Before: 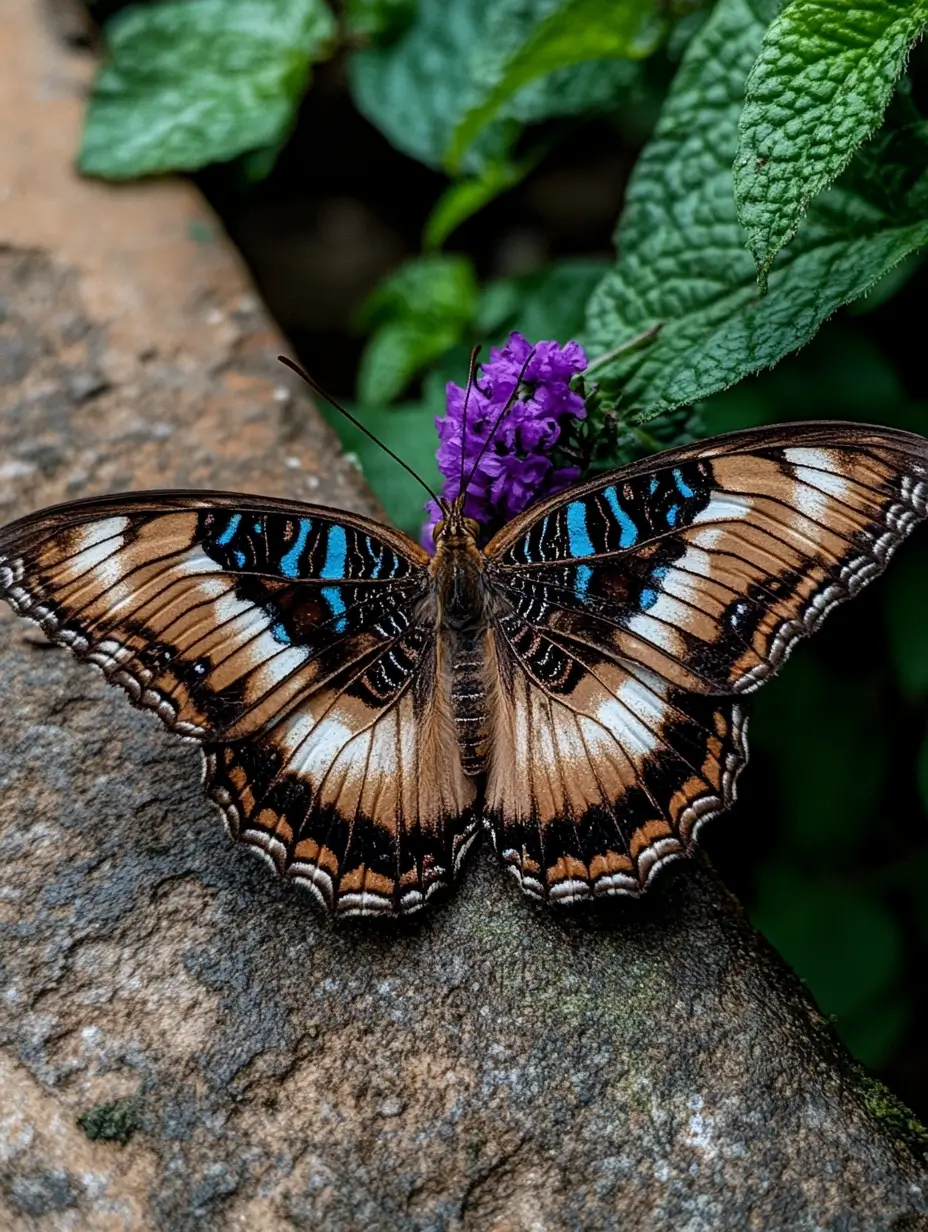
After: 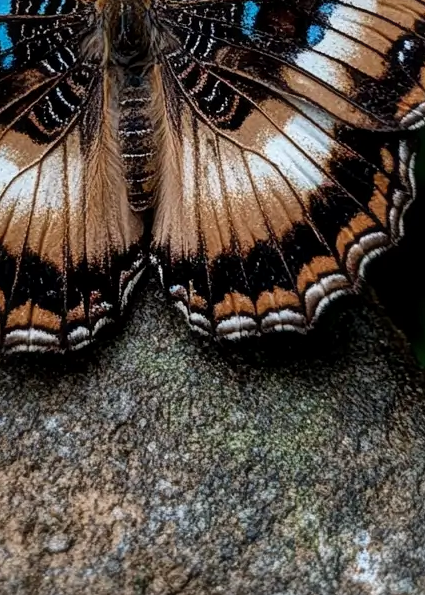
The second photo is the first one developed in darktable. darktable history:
local contrast: mode bilateral grid, contrast 30, coarseness 25, midtone range 0.2
crop: left 35.976%, top 45.819%, right 18.162%, bottom 5.807%
contrast equalizer: y [[0.5, 0.488, 0.462, 0.461, 0.491, 0.5], [0.5 ×6], [0.5 ×6], [0 ×6], [0 ×6]]
